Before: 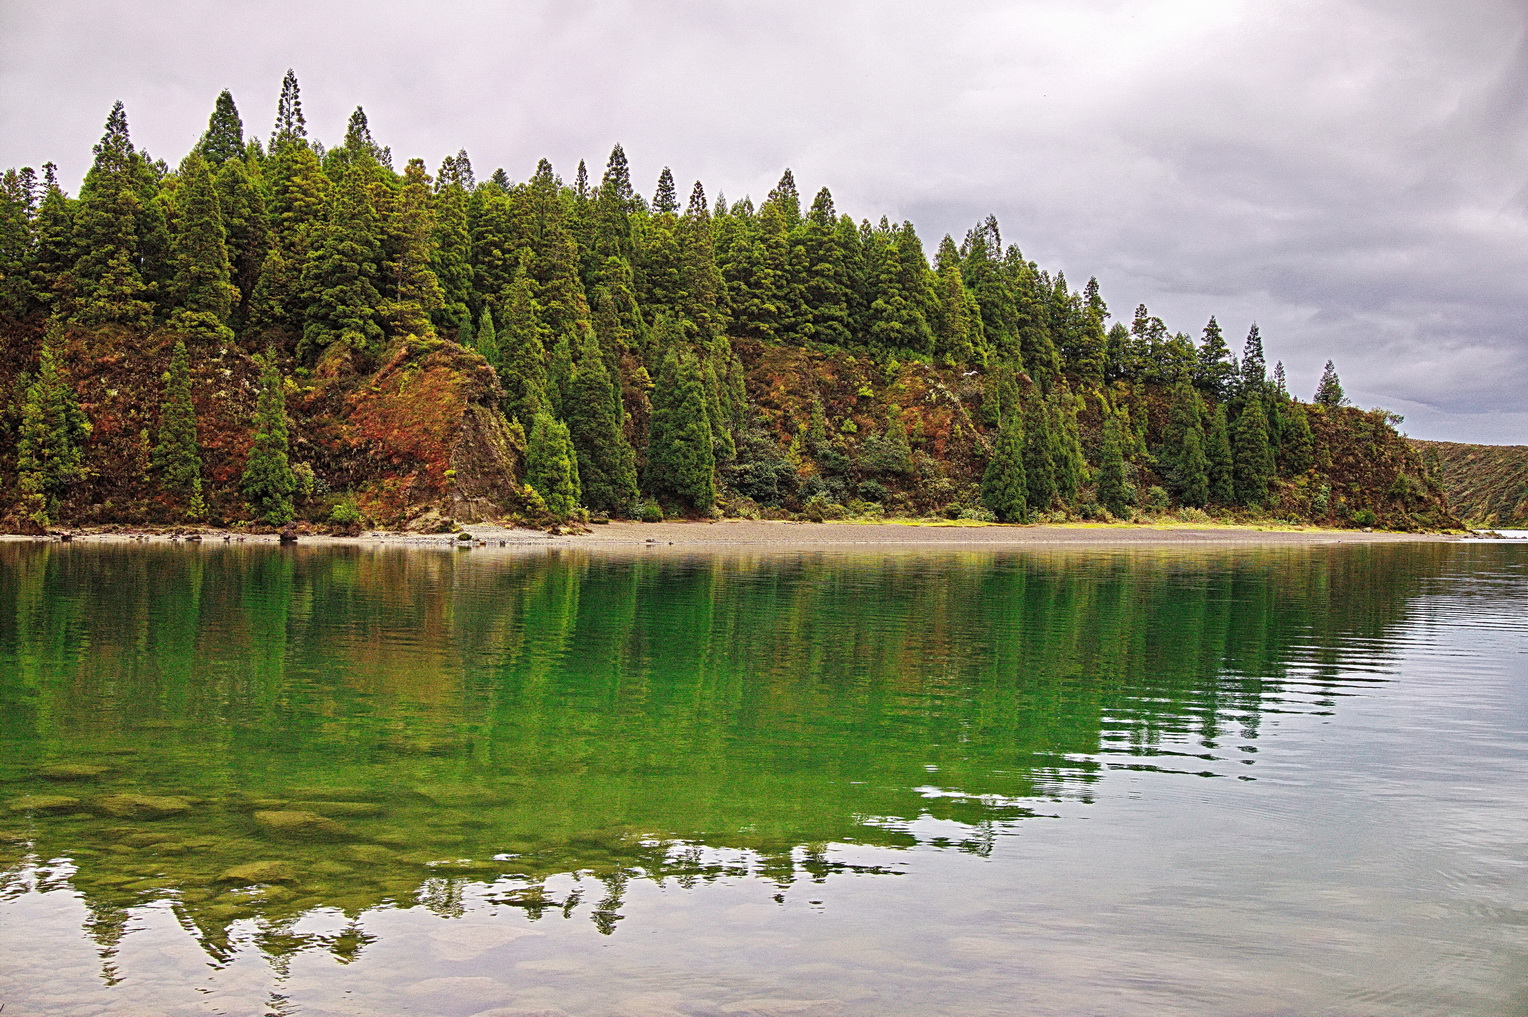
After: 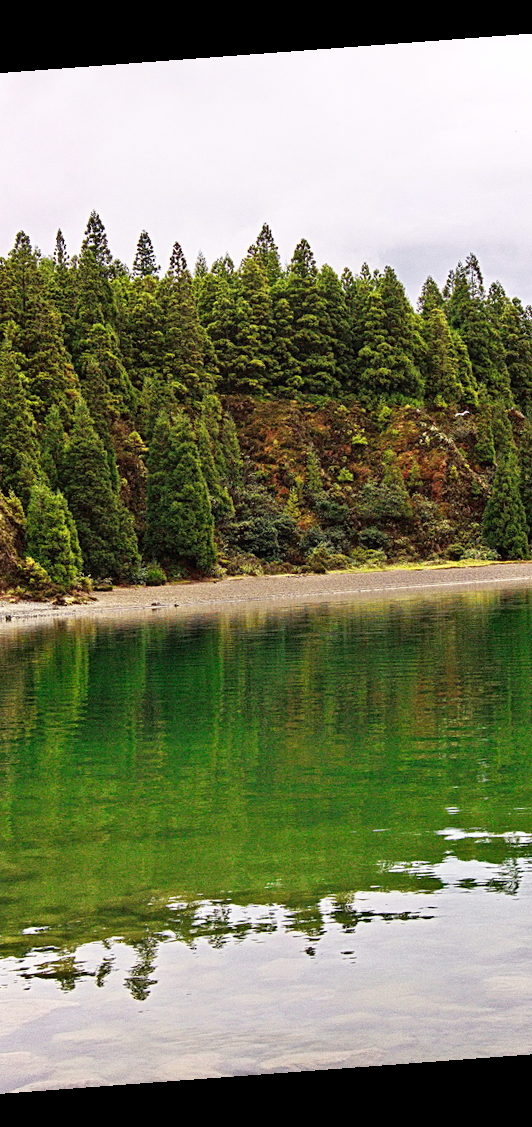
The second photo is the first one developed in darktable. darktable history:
rotate and perspective: rotation -4.25°, automatic cropping off
shadows and highlights: shadows -62.32, white point adjustment -5.22, highlights 61.59
crop: left 33.36%, right 33.36%
